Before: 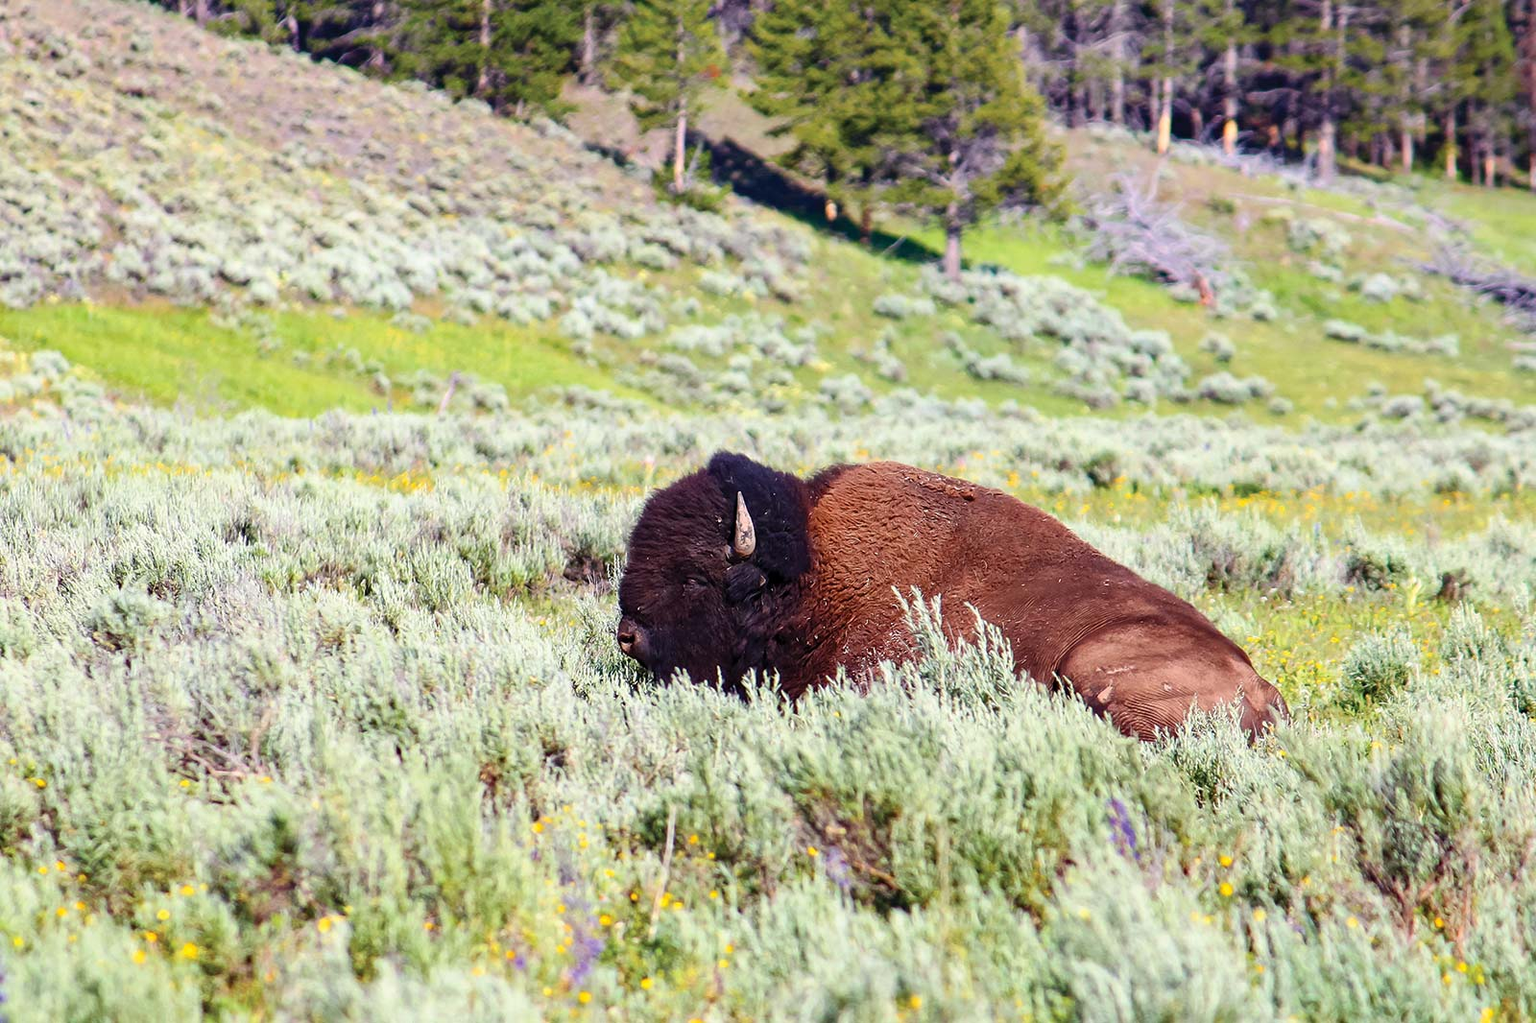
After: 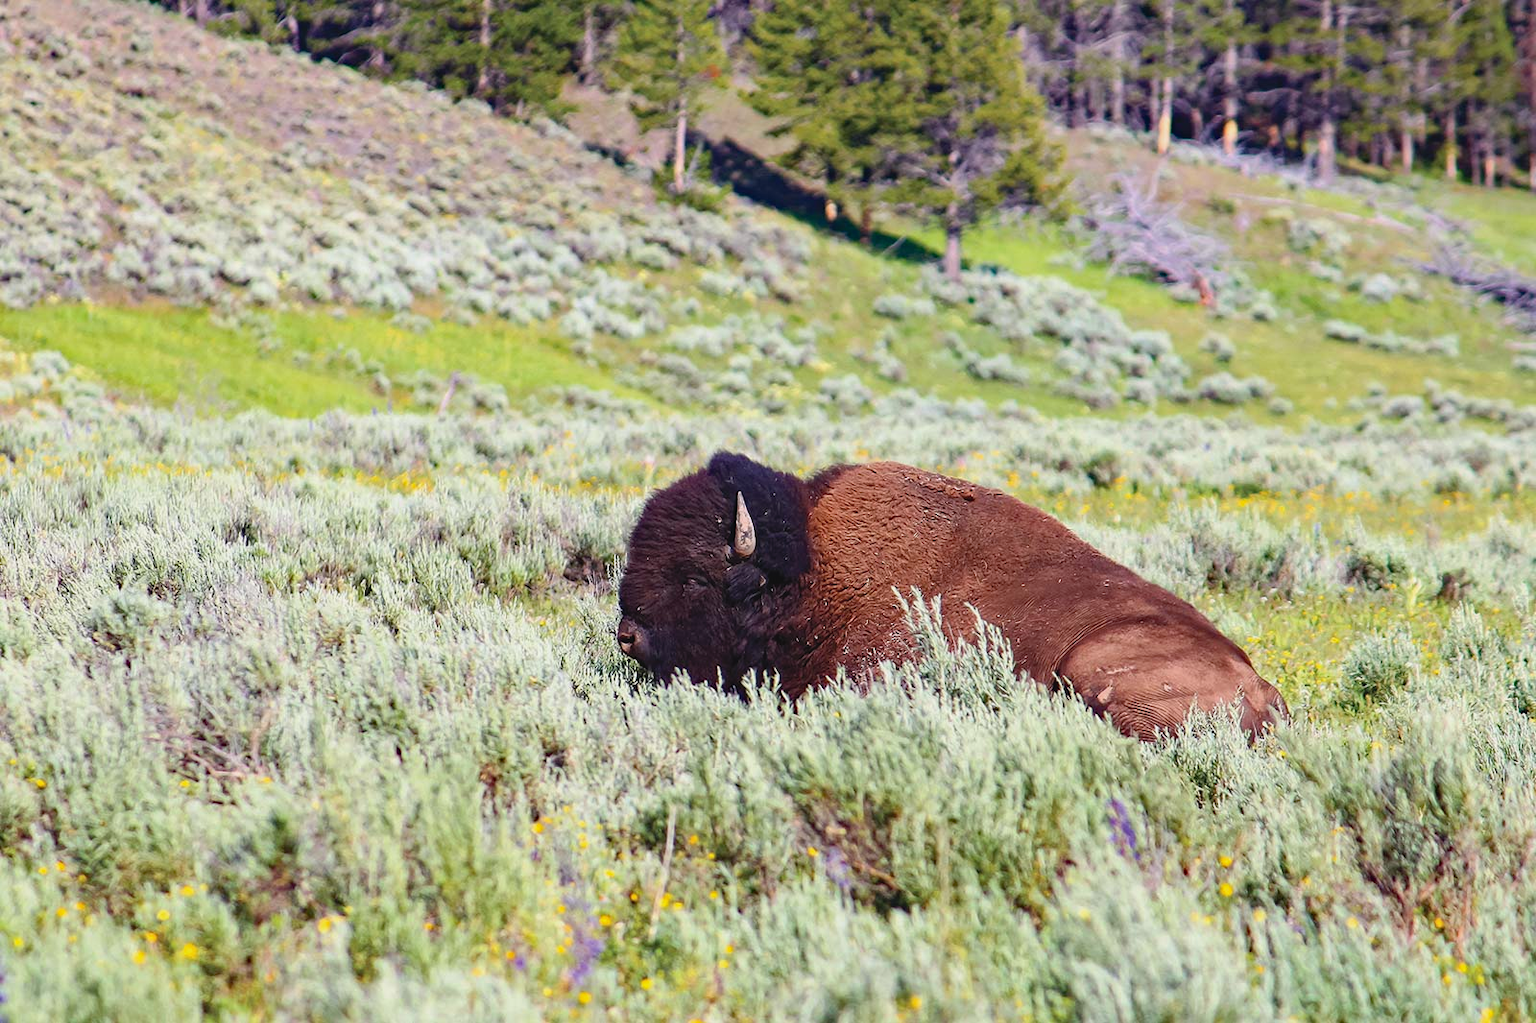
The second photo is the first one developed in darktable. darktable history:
contrast brightness saturation: contrast -0.098, saturation -0.091
haze removal: compatibility mode true, adaptive false
